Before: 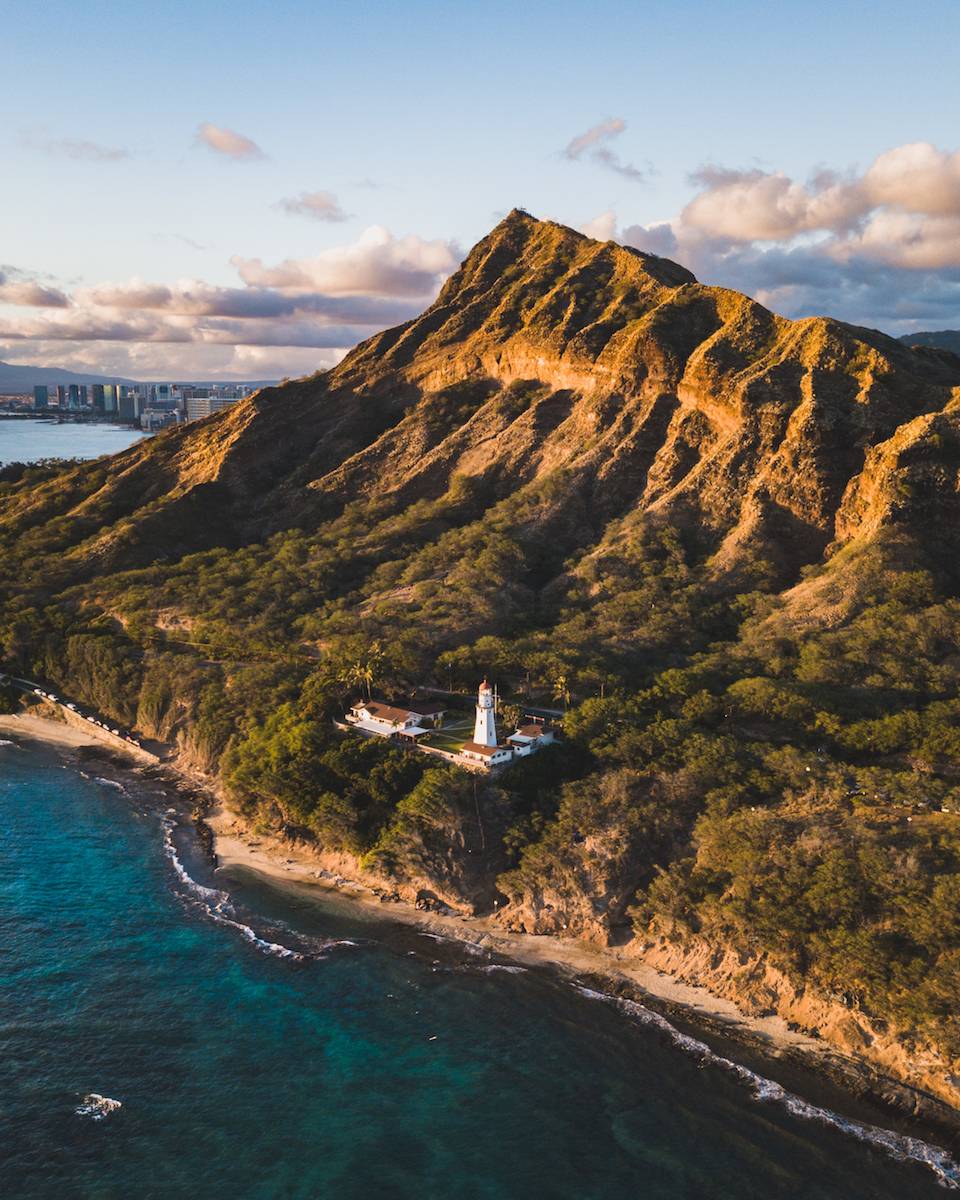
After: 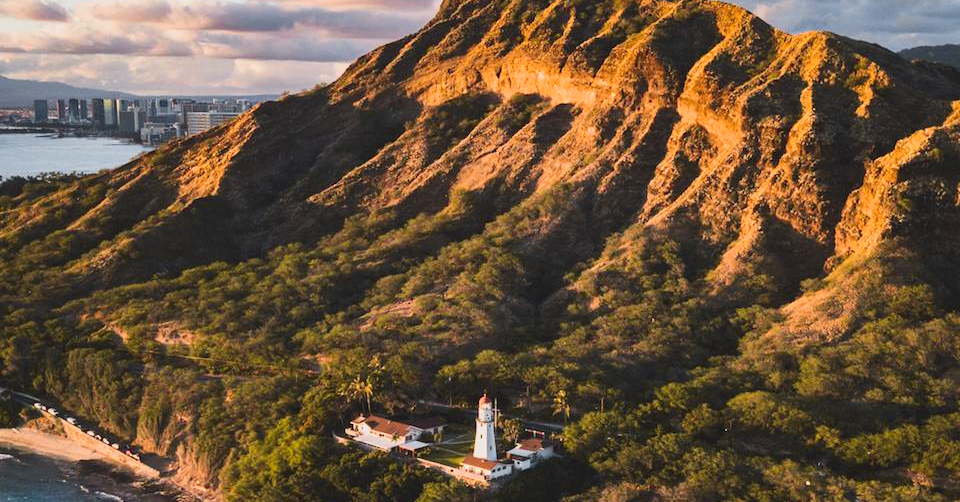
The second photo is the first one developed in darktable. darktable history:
crop and rotate: top 23.84%, bottom 34.294%
tone curve: curves: ch0 [(0, 0.013) (0.036, 0.045) (0.274, 0.286) (0.566, 0.623) (0.794, 0.827) (1, 0.953)]; ch1 [(0, 0) (0.389, 0.403) (0.462, 0.48) (0.499, 0.5) (0.524, 0.527) (0.57, 0.599) (0.626, 0.65) (0.761, 0.781) (1, 1)]; ch2 [(0, 0) (0.464, 0.478) (0.5, 0.501) (0.533, 0.542) (0.599, 0.613) (0.704, 0.731) (1, 1)], color space Lab, independent channels, preserve colors none
